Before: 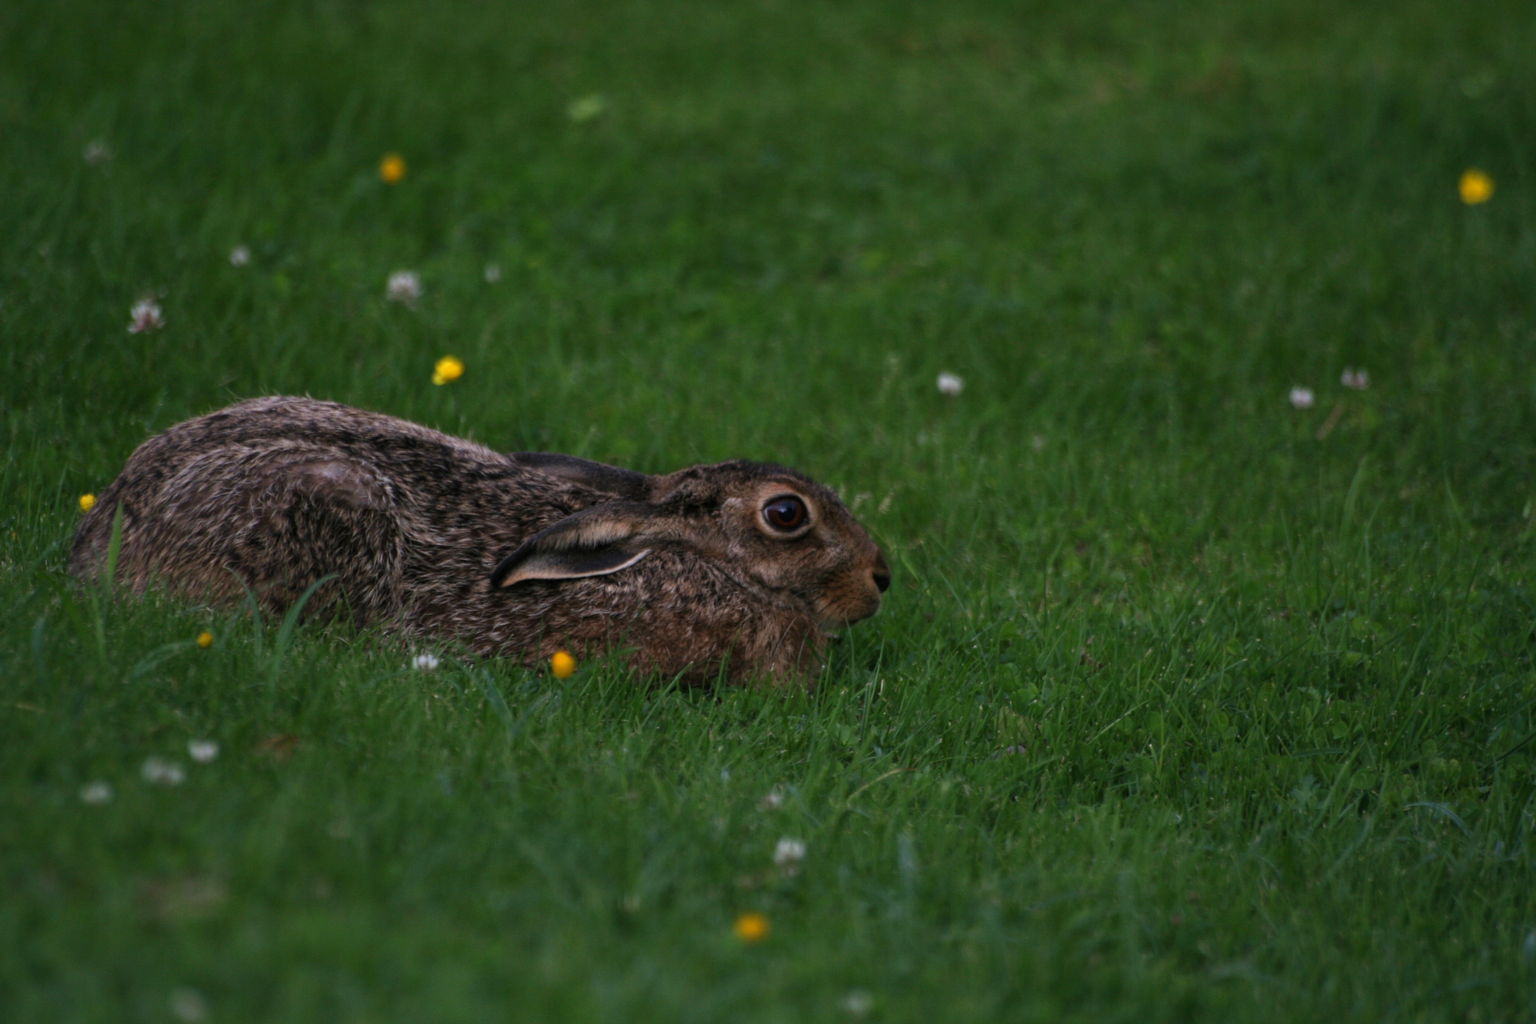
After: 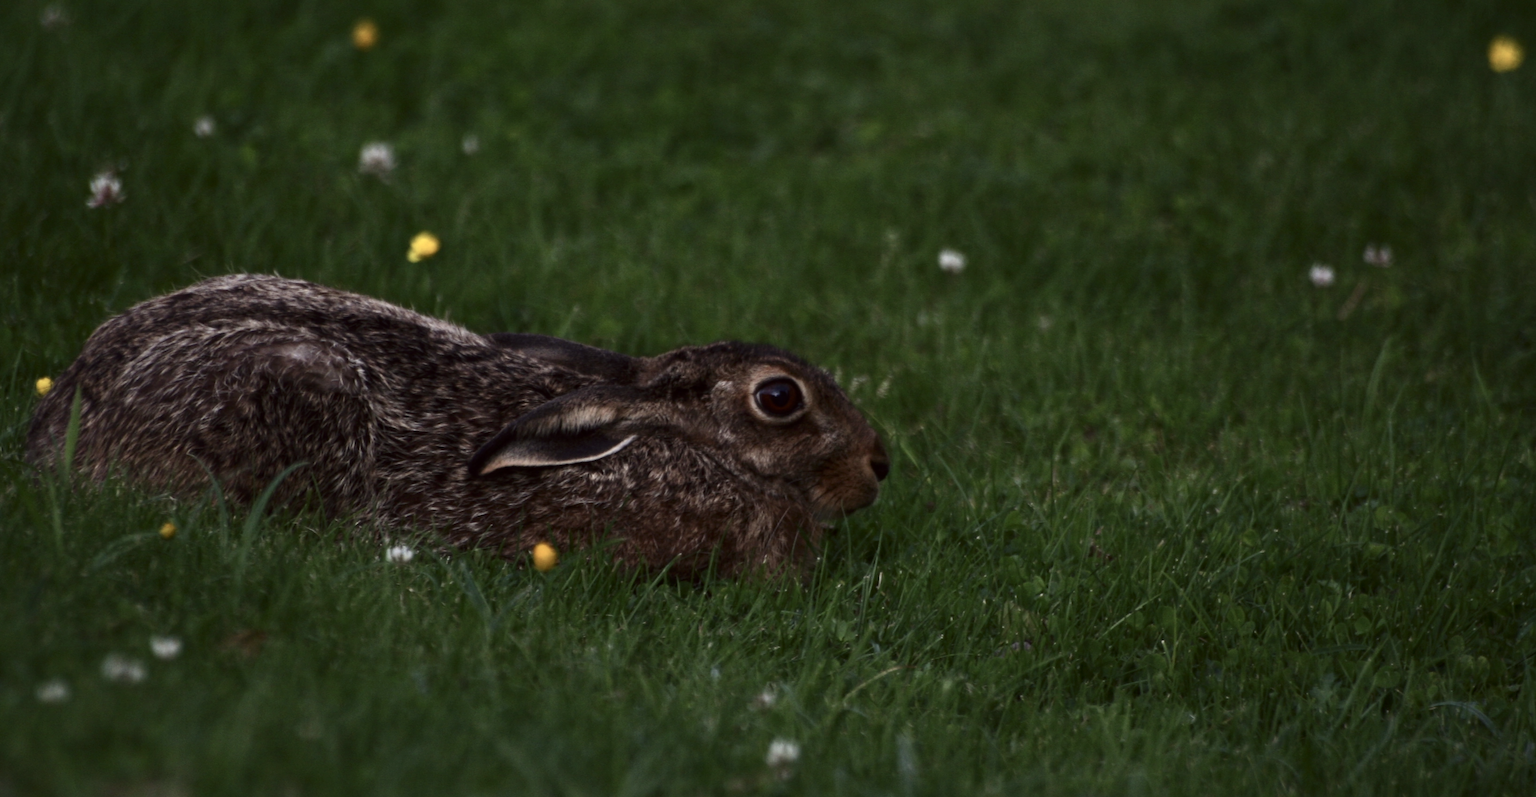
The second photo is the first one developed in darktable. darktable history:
crop and rotate: left 2.991%, top 13.302%, right 1.981%, bottom 12.636%
color correction: highlights a* -0.95, highlights b* 4.5, shadows a* 3.55
white balance: red 0.978, blue 0.999
contrast brightness saturation: contrast 0.25, saturation -0.31
